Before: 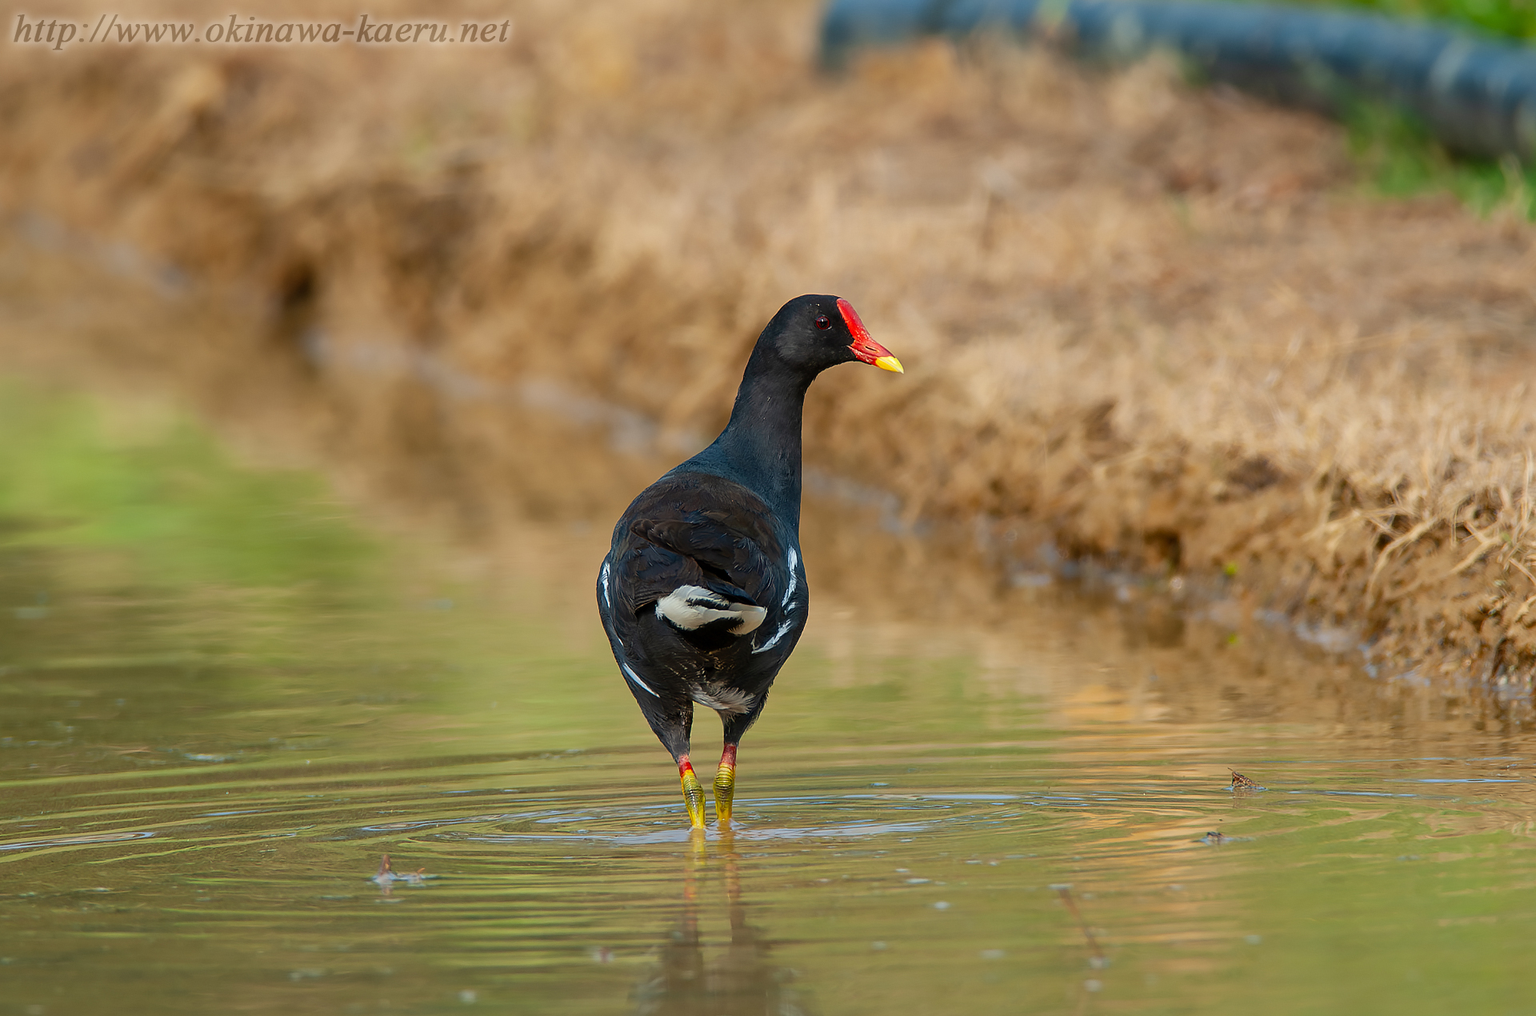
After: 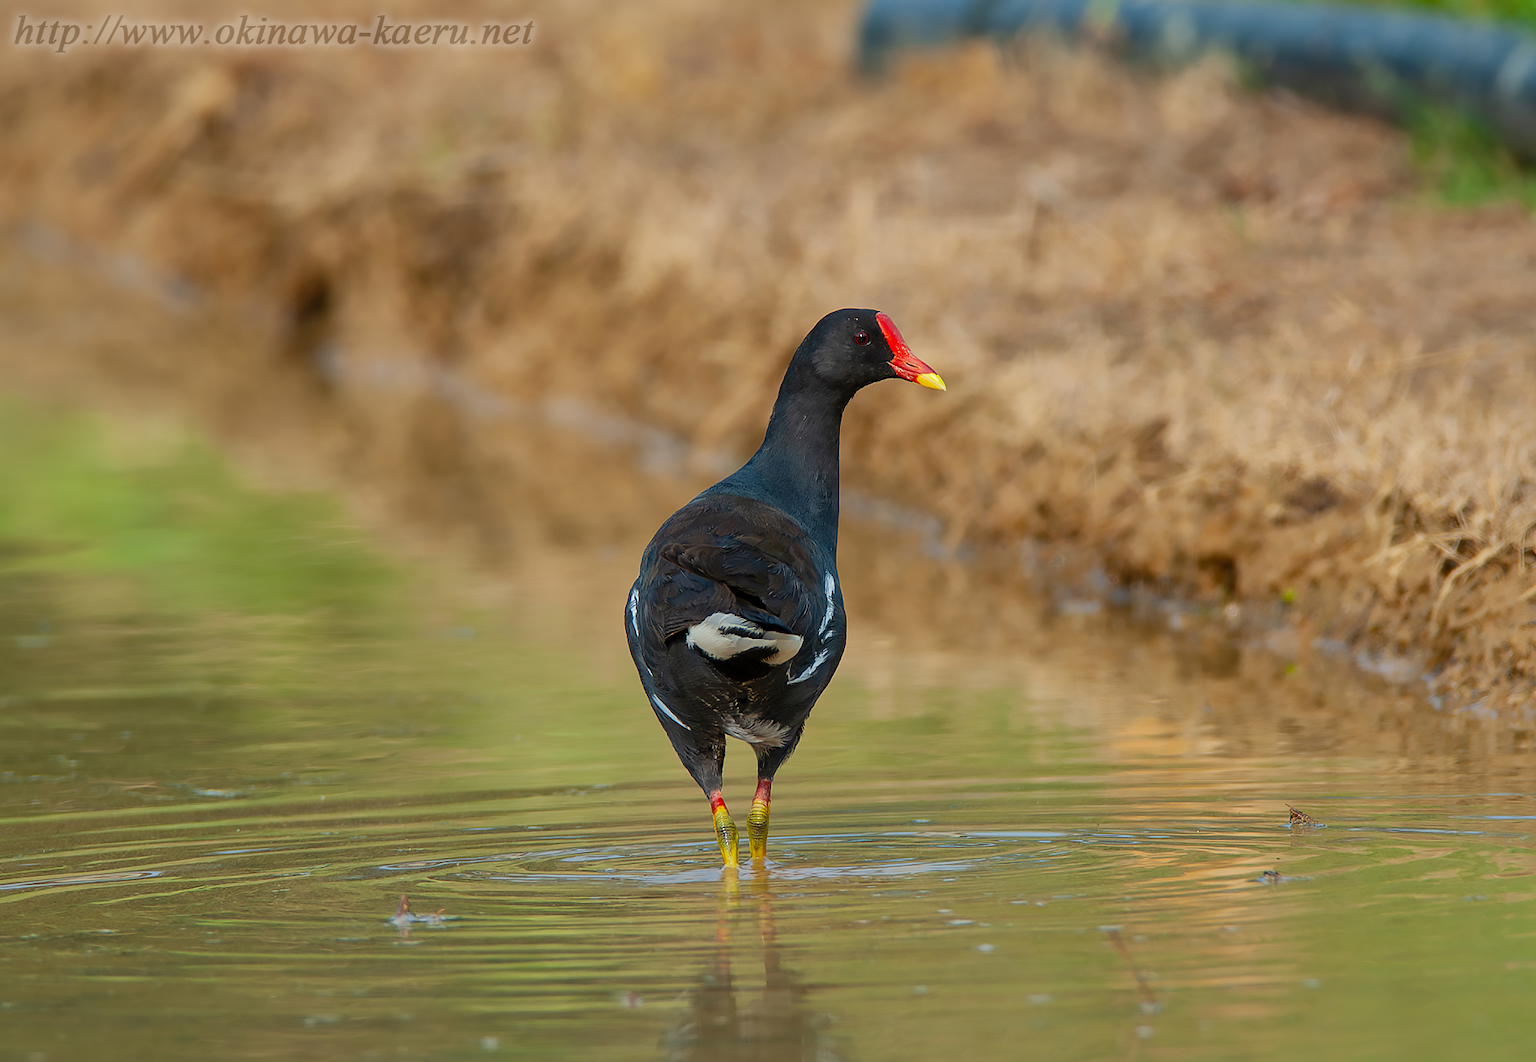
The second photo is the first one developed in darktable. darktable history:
crop: right 4.467%, bottom 0.022%
shadows and highlights: shadows 40.17, highlights -60.05
